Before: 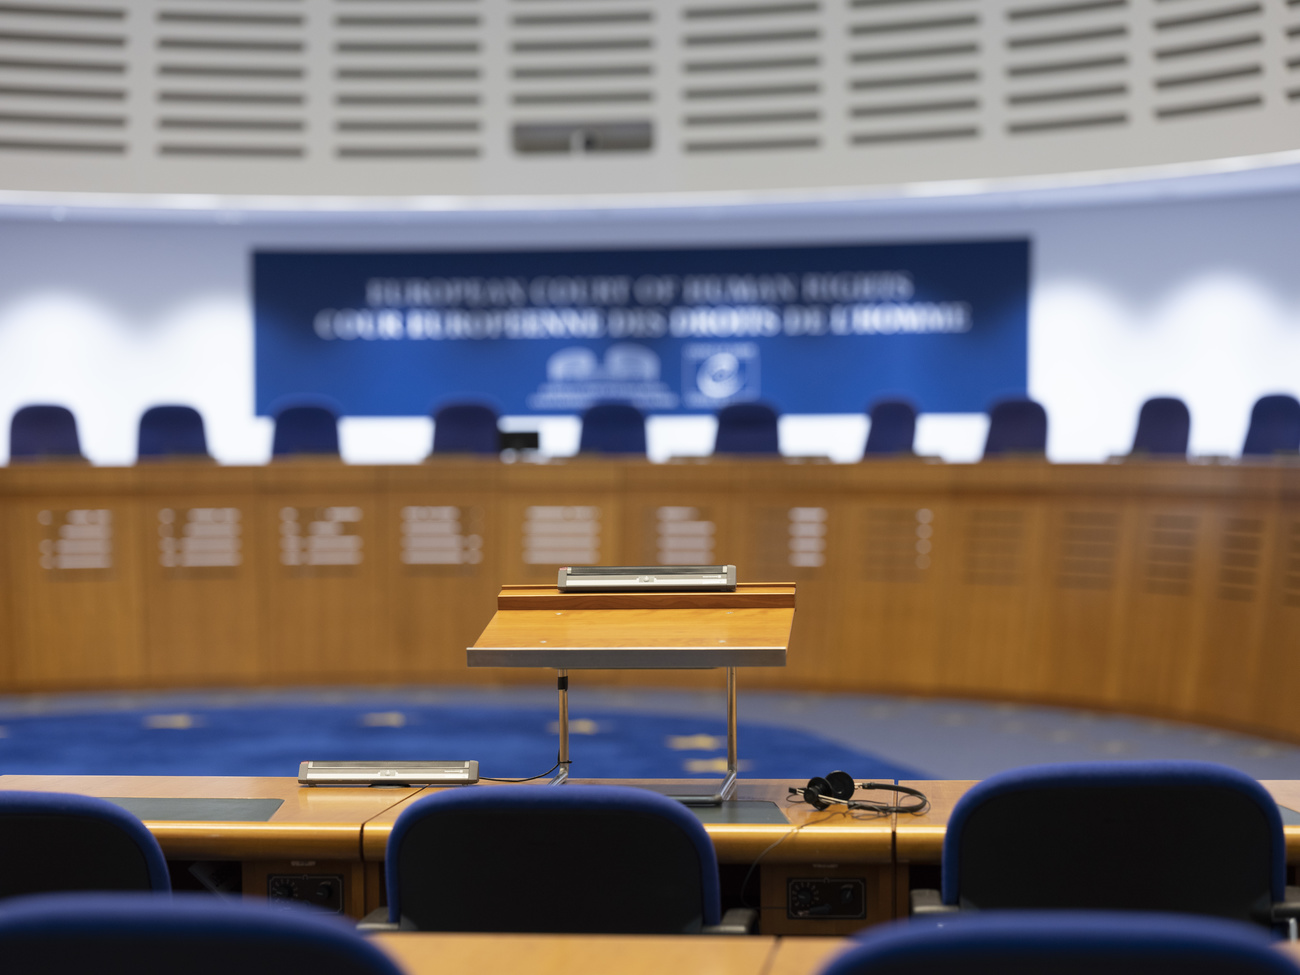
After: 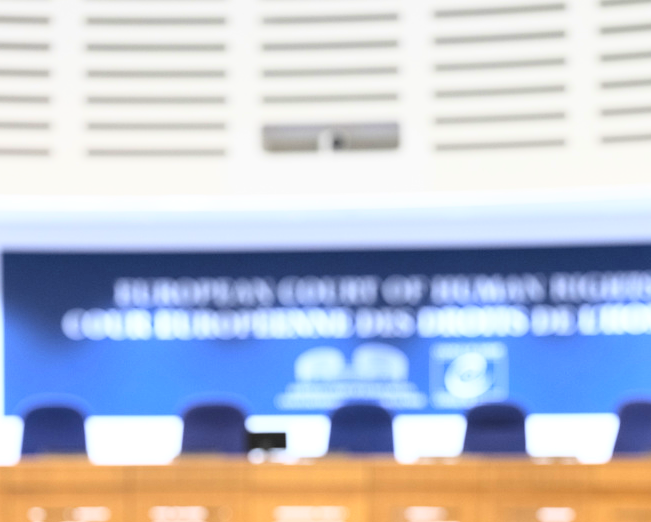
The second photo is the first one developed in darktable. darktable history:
exposure: black level correction 0, exposure 0.5 EV, compensate highlight preservation false
base curve: curves: ch0 [(0, 0) (0.018, 0.026) (0.143, 0.37) (0.33, 0.731) (0.458, 0.853) (0.735, 0.965) (0.905, 0.986) (1, 1)]
crop: left 19.395%, right 30.471%, bottom 46.395%
